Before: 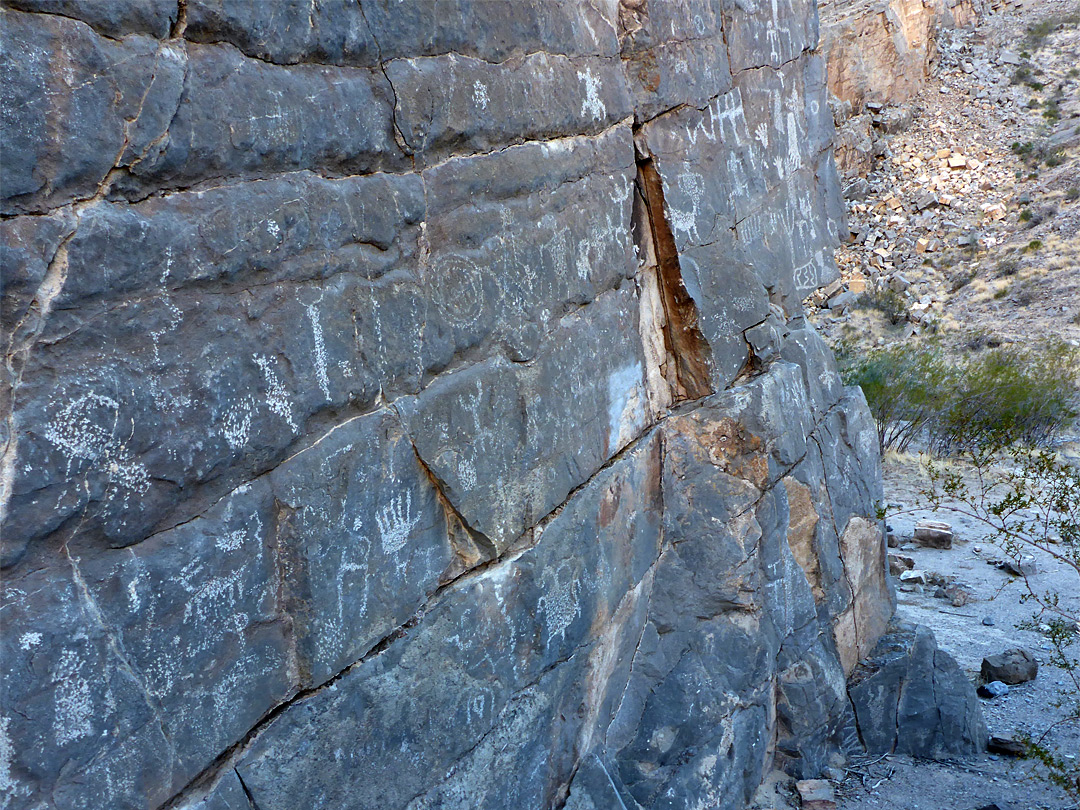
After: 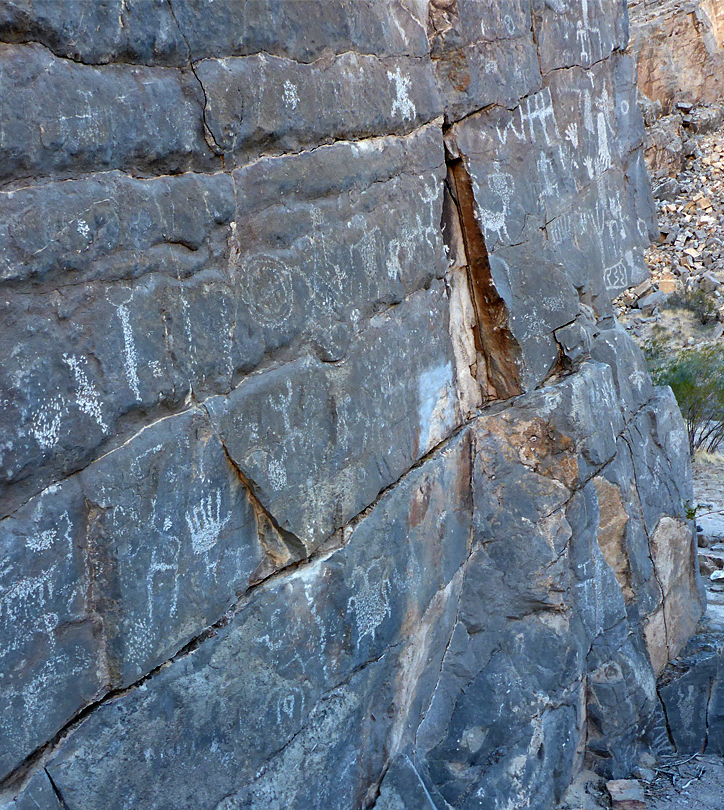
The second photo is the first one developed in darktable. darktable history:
crop and rotate: left 17.613%, right 15.328%
shadows and highlights: low approximation 0.01, soften with gaussian
tone equalizer: edges refinement/feathering 500, mask exposure compensation -1.57 EV, preserve details no
